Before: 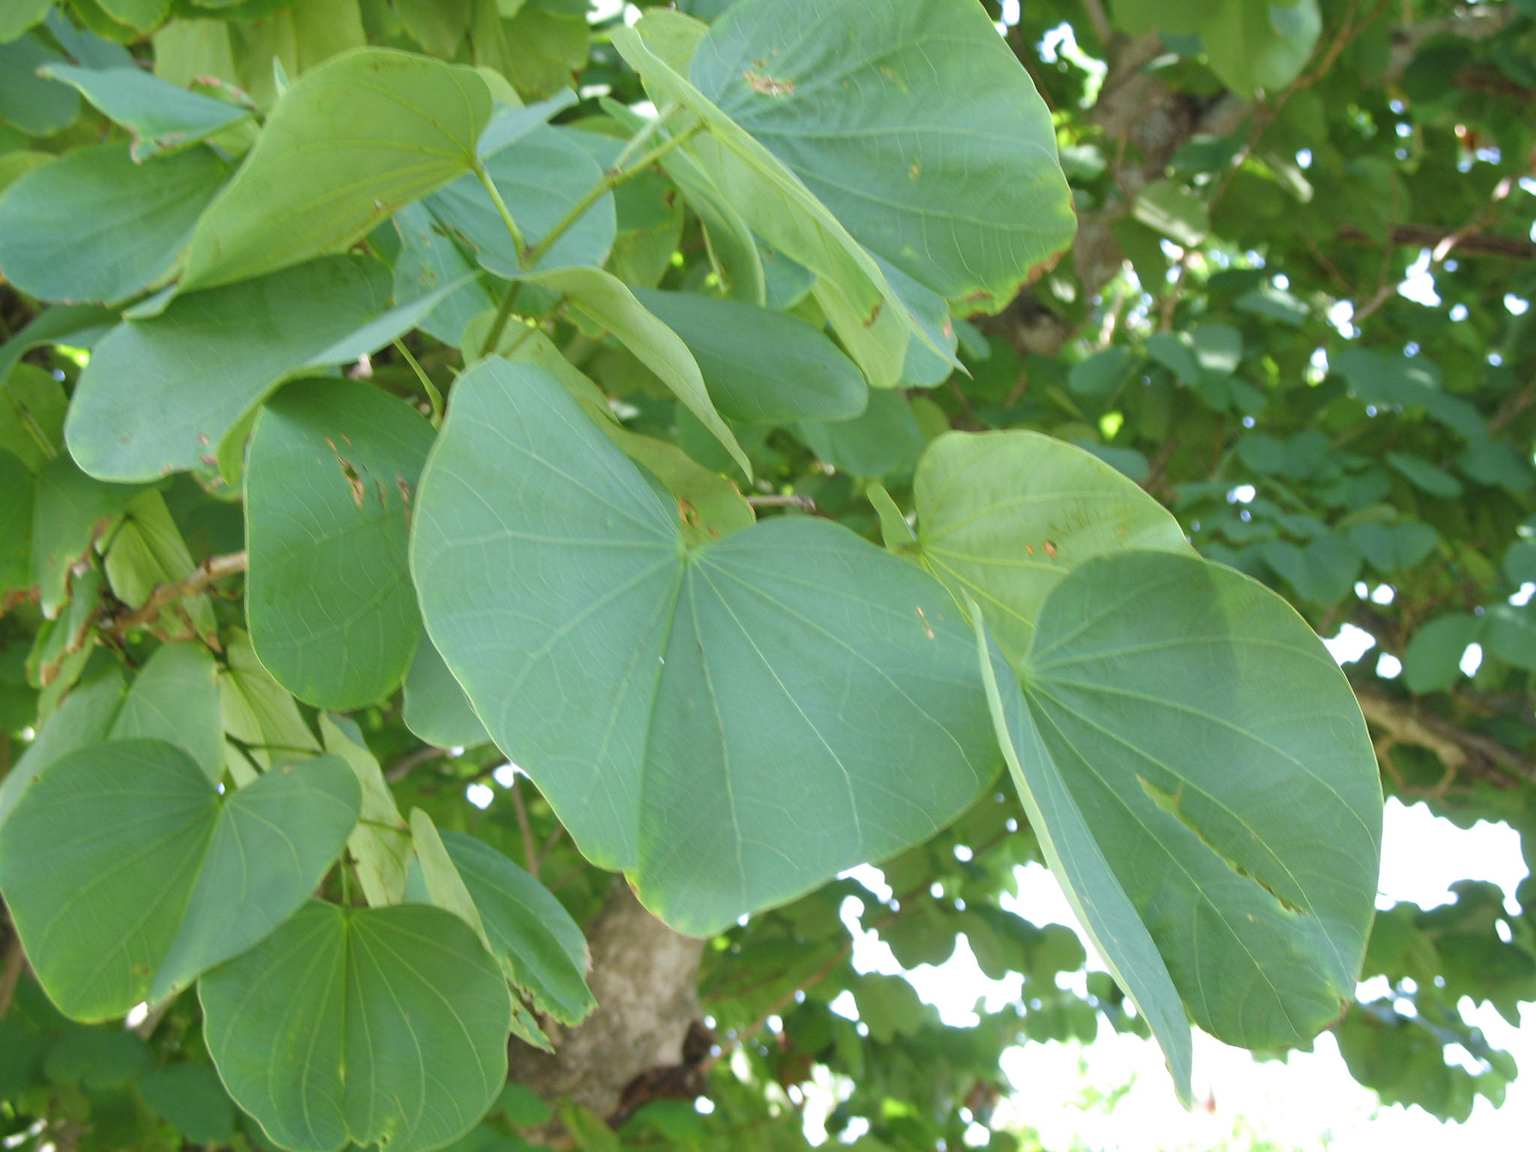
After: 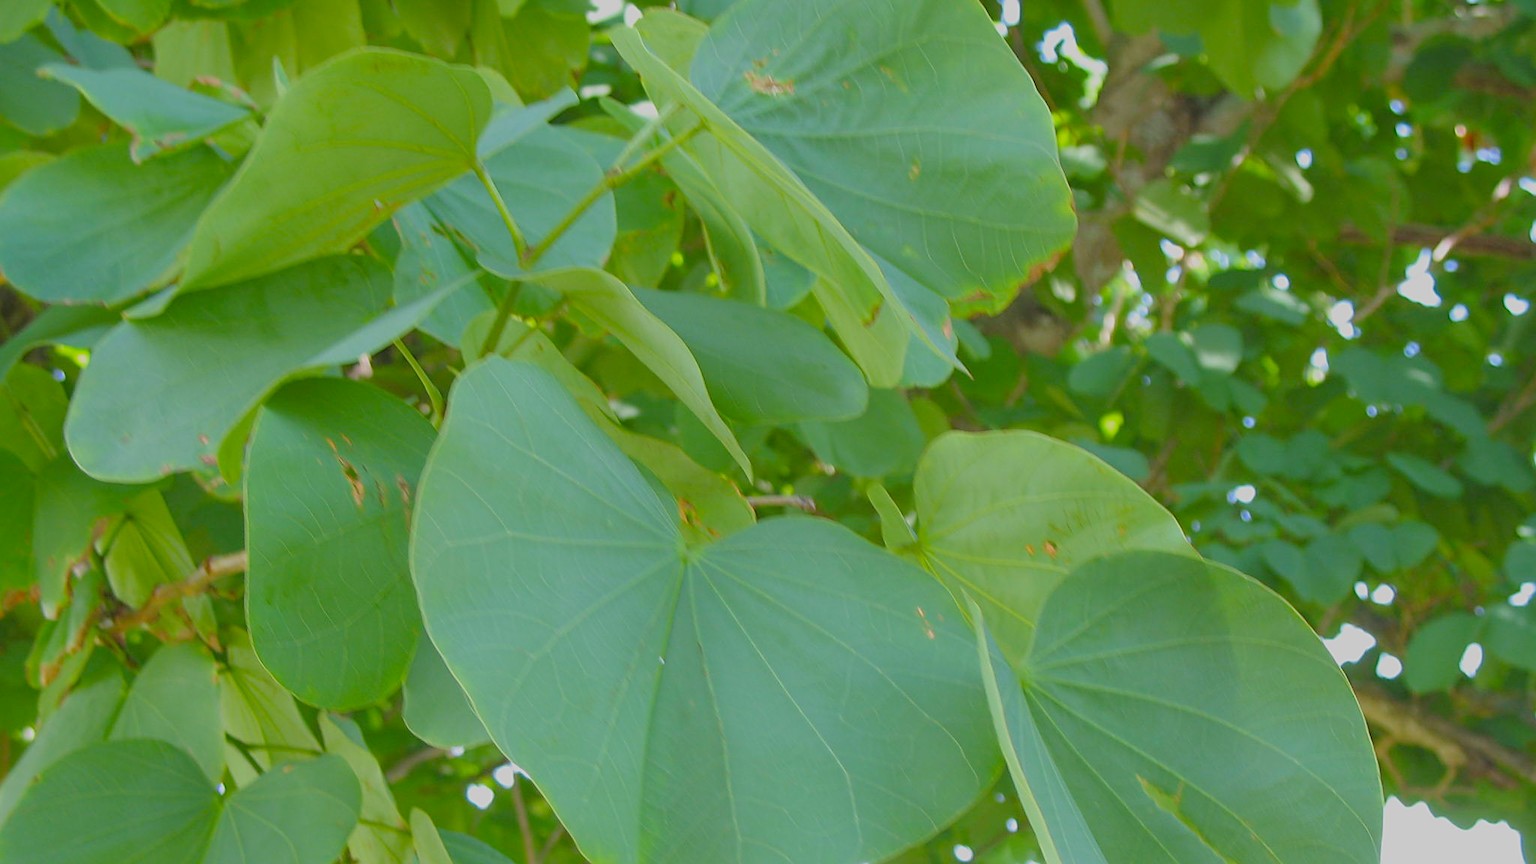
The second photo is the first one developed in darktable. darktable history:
color balance rgb: highlights gain › chroma 0.125%, highlights gain › hue 331.43°, perceptual saturation grading › global saturation 25.663%, contrast -29.953%
sharpen: on, module defaults
crop: bottom 24.983%
